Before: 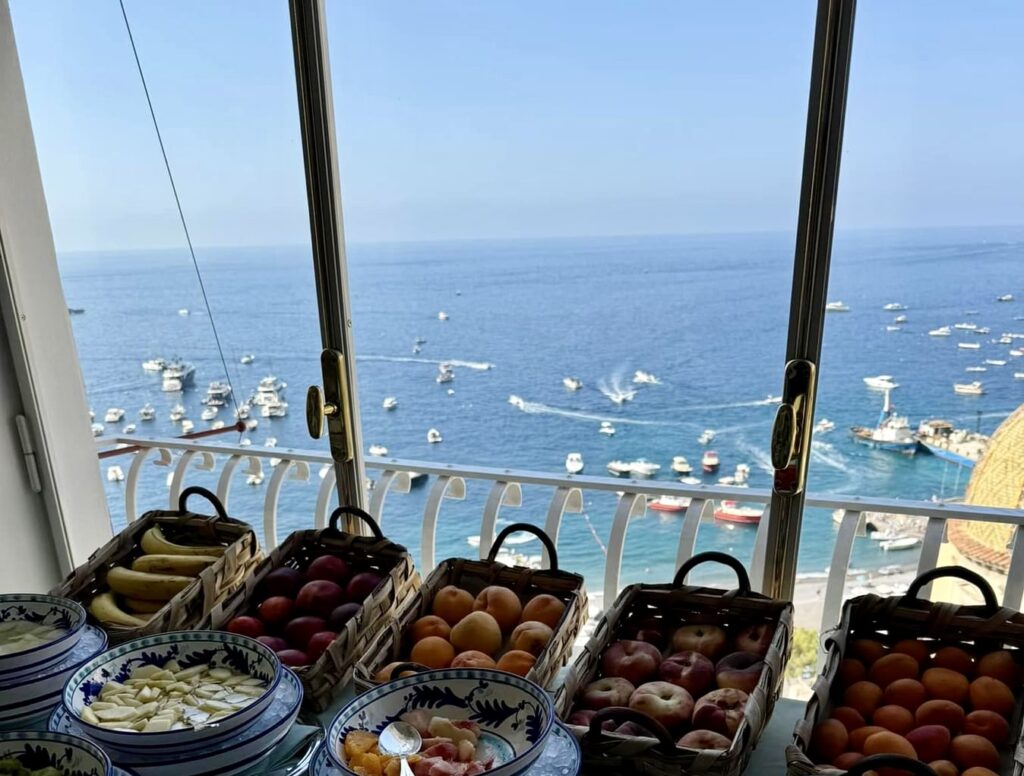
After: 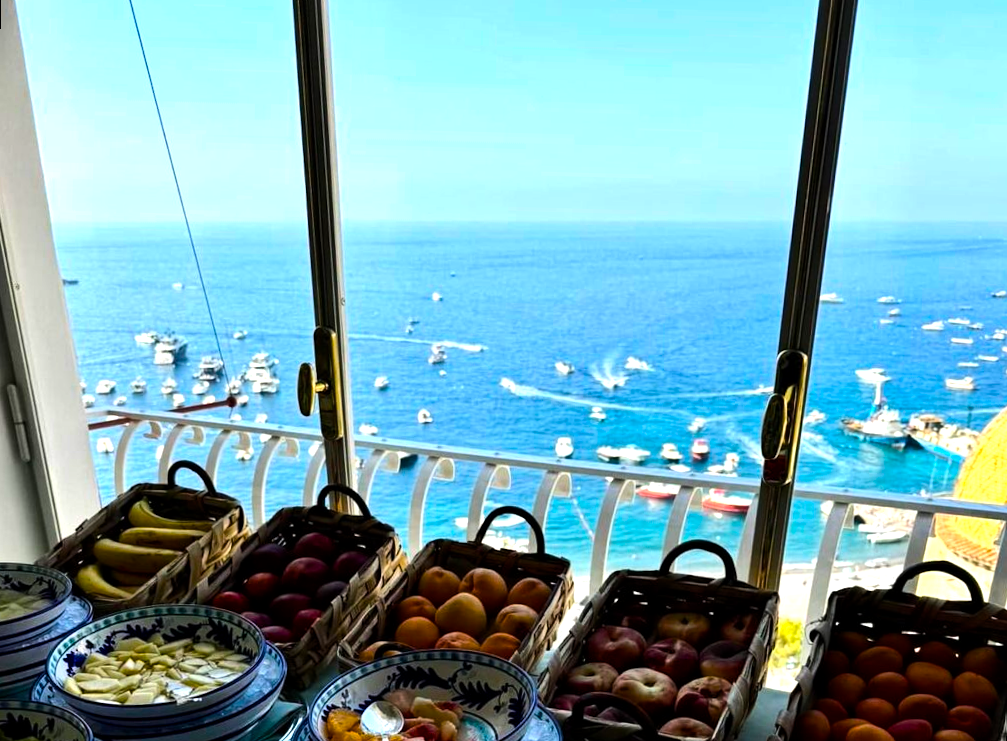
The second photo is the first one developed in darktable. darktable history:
rotate and perspective: rotation 1.57°, crop left 0.018, crop right 0.982, crop top 0.039, crop bottom 0.961
tone equalizer: -8 EV -0.75 EV, -7 EV -0.7 EV, -6 EV -0.6 EV, -5 EV -0.4 EV, -3 EV 0.4 EV, -2 EV 0.6 EV, -1 EV 0.7 EV, +0 EV 0.75 EV, edges refinement/feathering 500, mask exposure compensation -1.57 EV, preserve details no
local contrast: mode bilateral grid, contrast 10, coarseness 25, detail 110%, midtone range 0.2
color balance rgb: linear chroma grading › global chroma 15%, perceptual saturation grading › global saturation 30%
